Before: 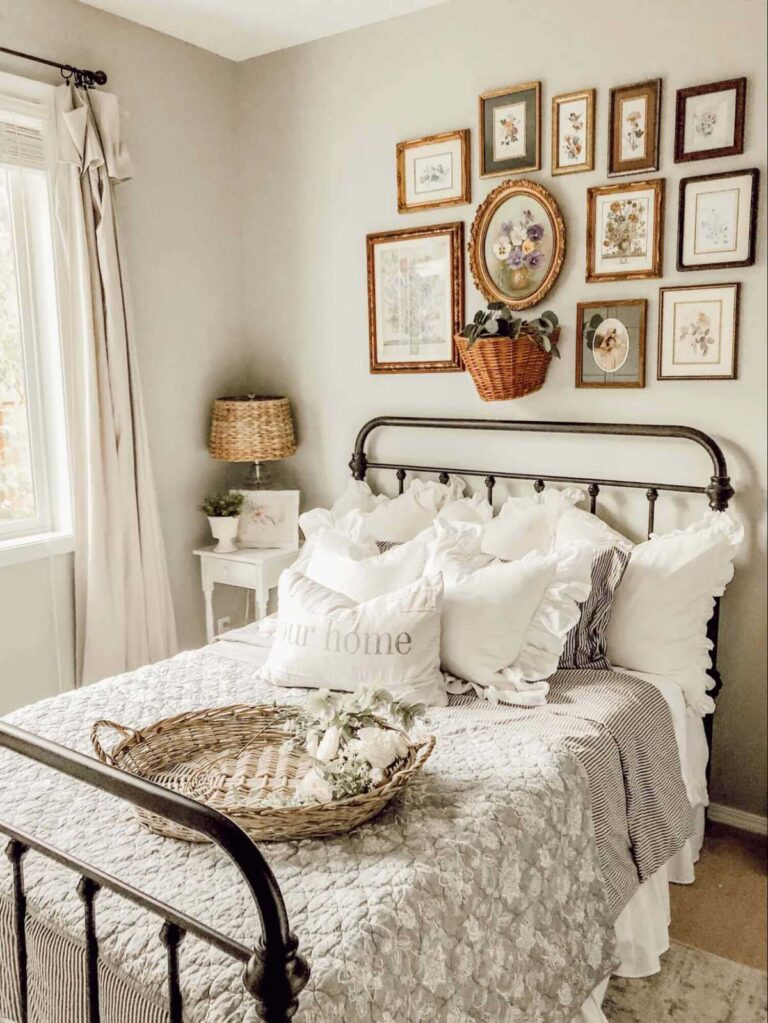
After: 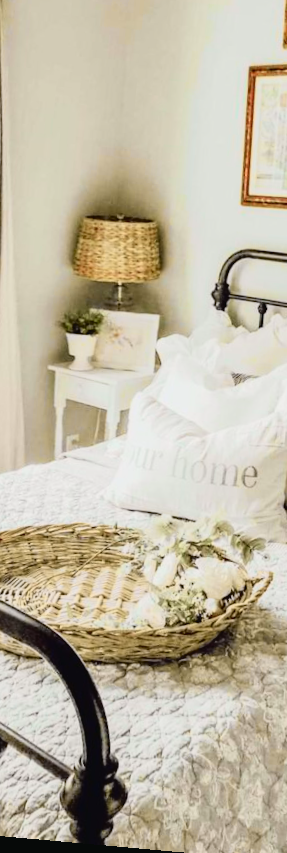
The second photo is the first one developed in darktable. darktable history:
tone curve: curves: ch0 [(0, 0.022) (0.114, 0.088) (0.282, 0.316) (0.446, 0.511) (0.613, 0.693) (0.786, 0.843) (0.999, 0.949)]; ch1 [(0, 0) (0.395, 0.343) (0.463, 0.427) (0.486, 0.474) (0.503, 0.5) (0.535, 0.522) (0.555, 0.546) (0.594, 0.614) (0.755, 0.793) (1, 1)]; ch2 [(0, 0) (0.369, 0.388) (0.449, 0.431) (0.501, 0.5) (0.528, 0.517) (0.561, 0.59) (0.612, 0.646) (0.697, 0.721) (1, 1)], color space Lab, independent channels, preserve colors none
crop and rotate: left 21.77%, top 18.528%, right 44.676%, bottom 2.997%
rotate and perspective: rotation 5.12°, automatic cropping off
